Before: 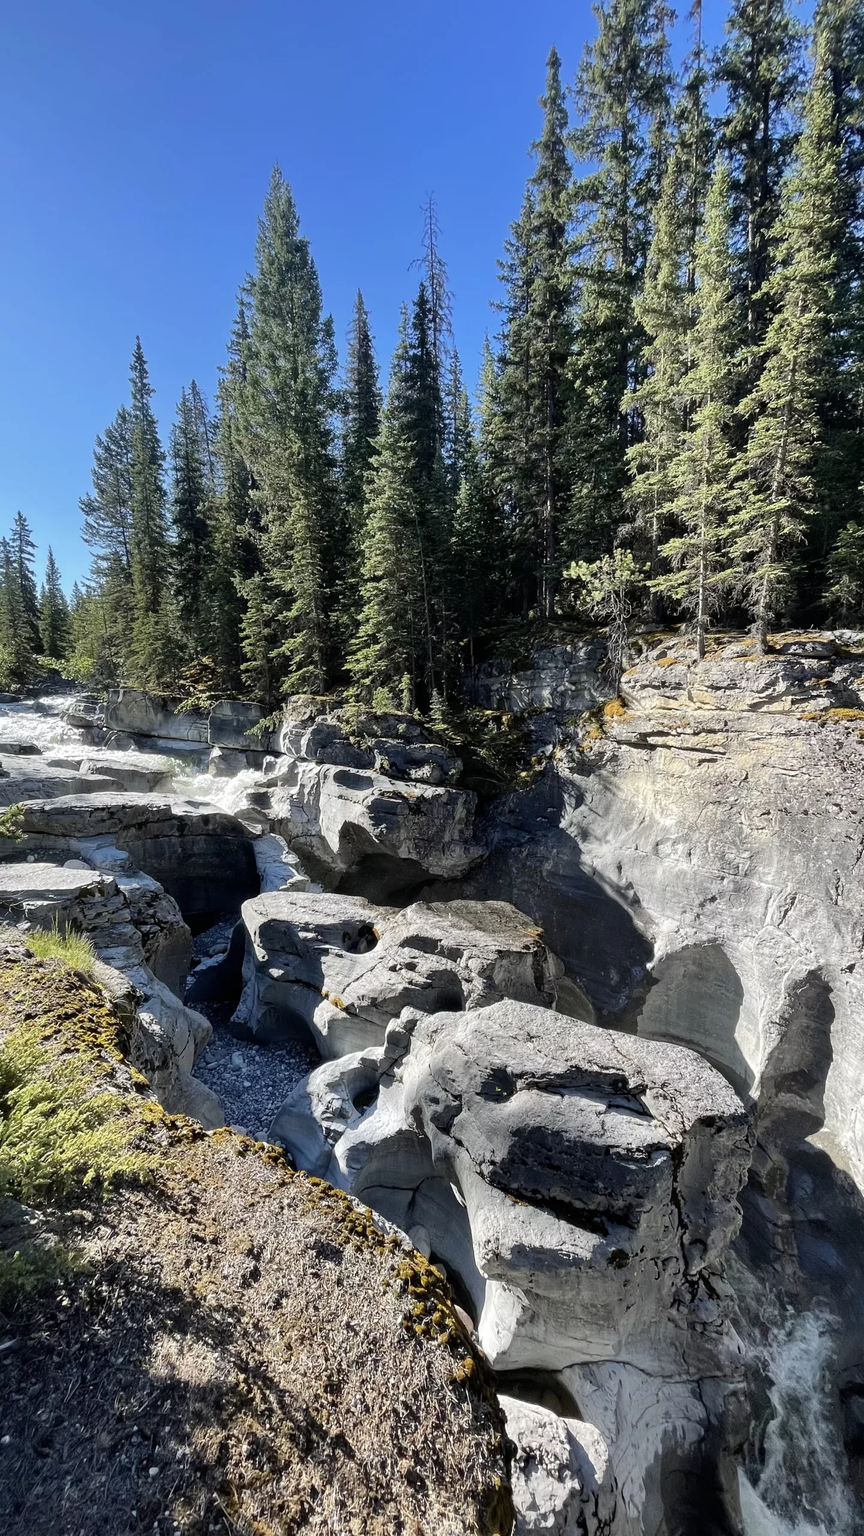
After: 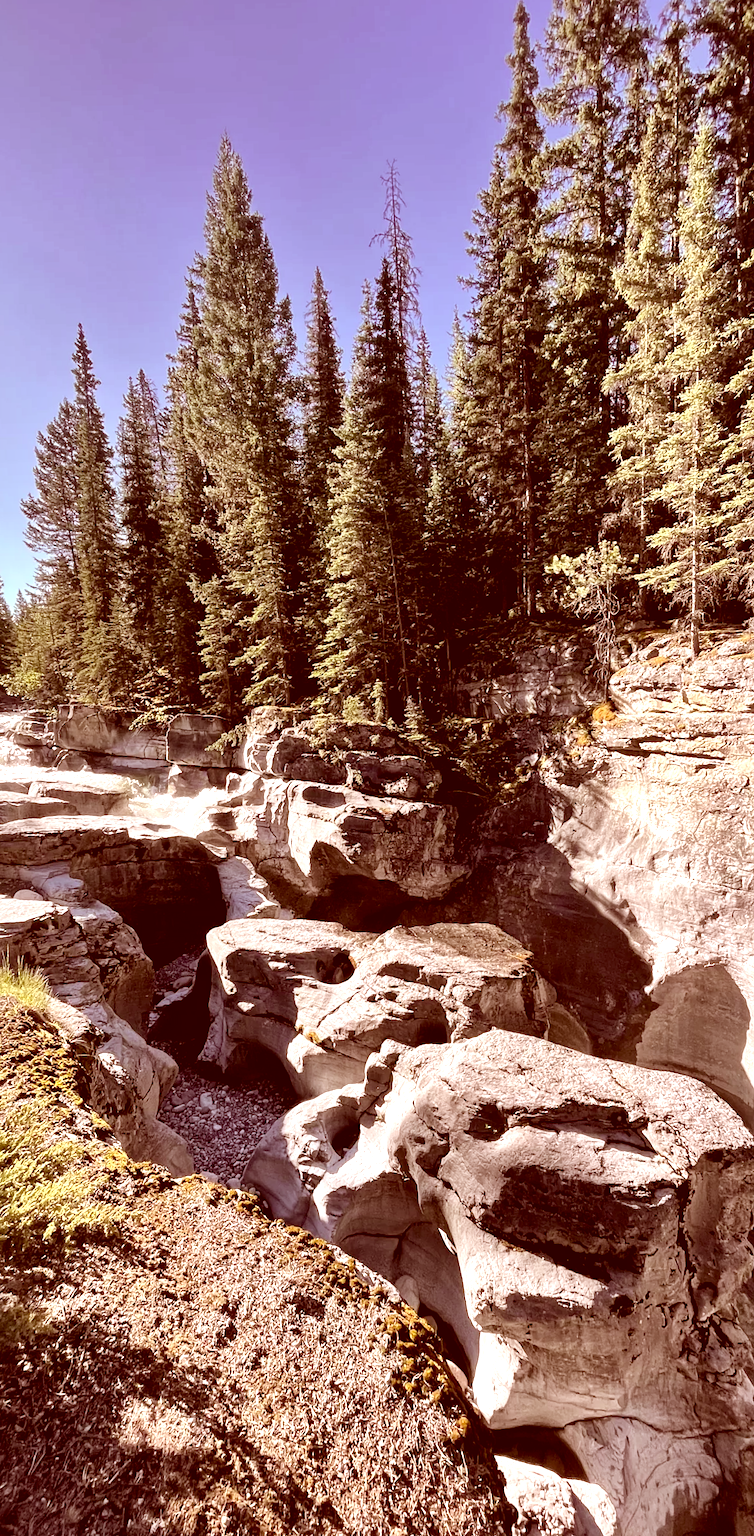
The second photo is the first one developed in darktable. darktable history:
exposure: exposure 0.51 EV, compensate highlight preservation false
local contrast: mode bilateral grid, contrast 25, coarseness 59, detail 151%, midtone range 0.2
crop and rotate: angle 1.37°, left 4.361%, top 0.852%, right 11.165%, bottom 2.476%
color correction: highlights a* 9.32, highlights b* 8.91, shadows a* 39.65, shadows b* 39.61, saturation 0.778
